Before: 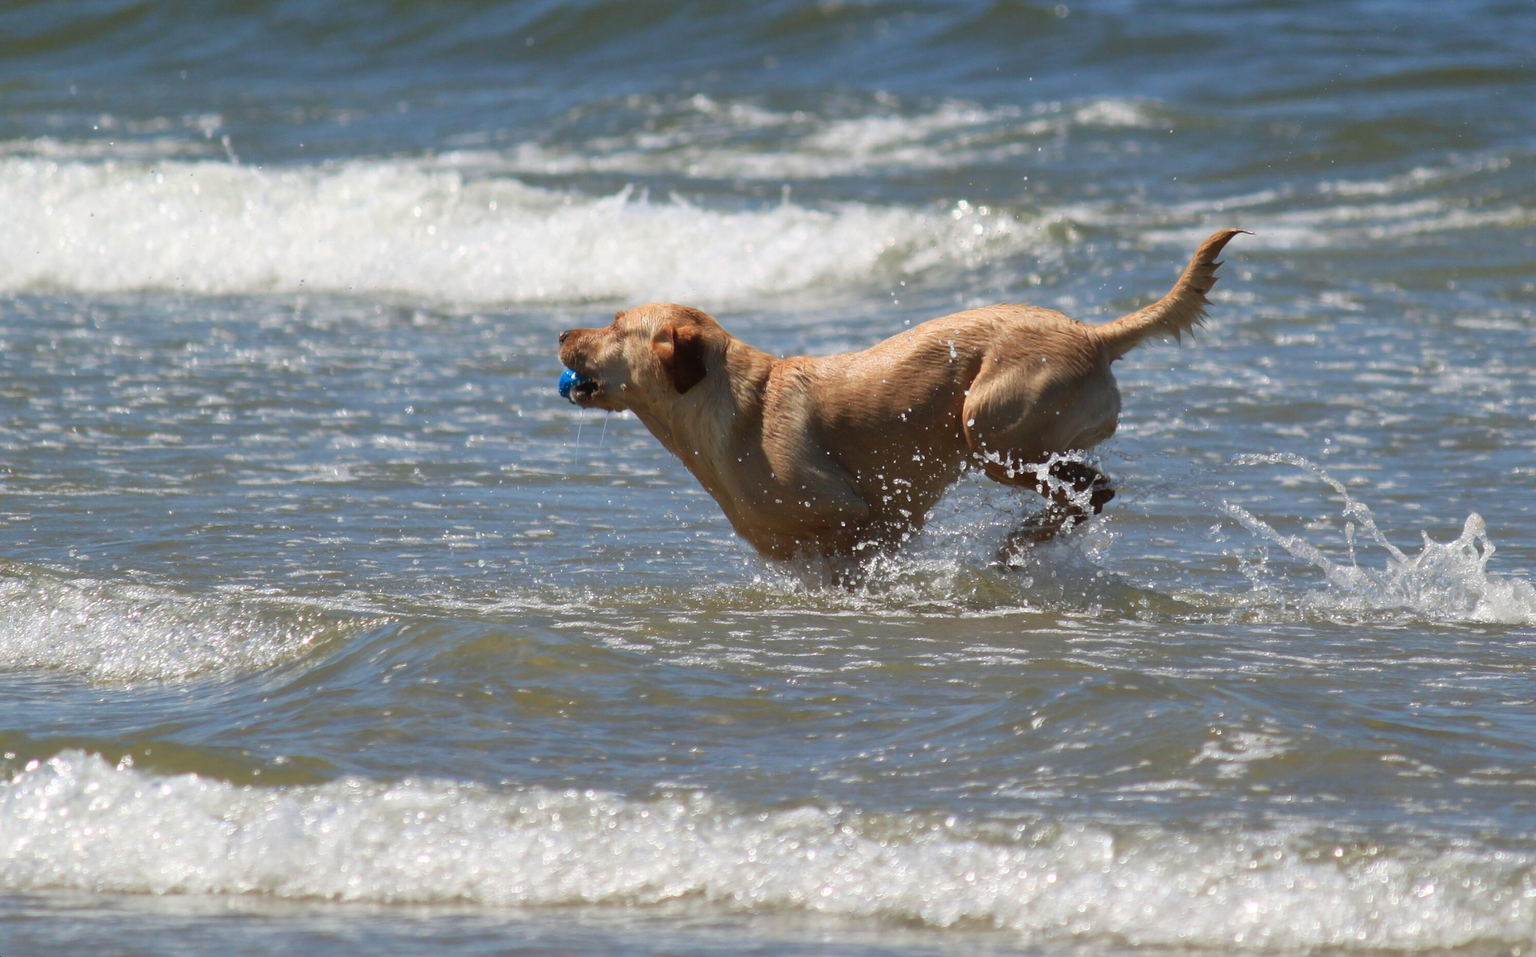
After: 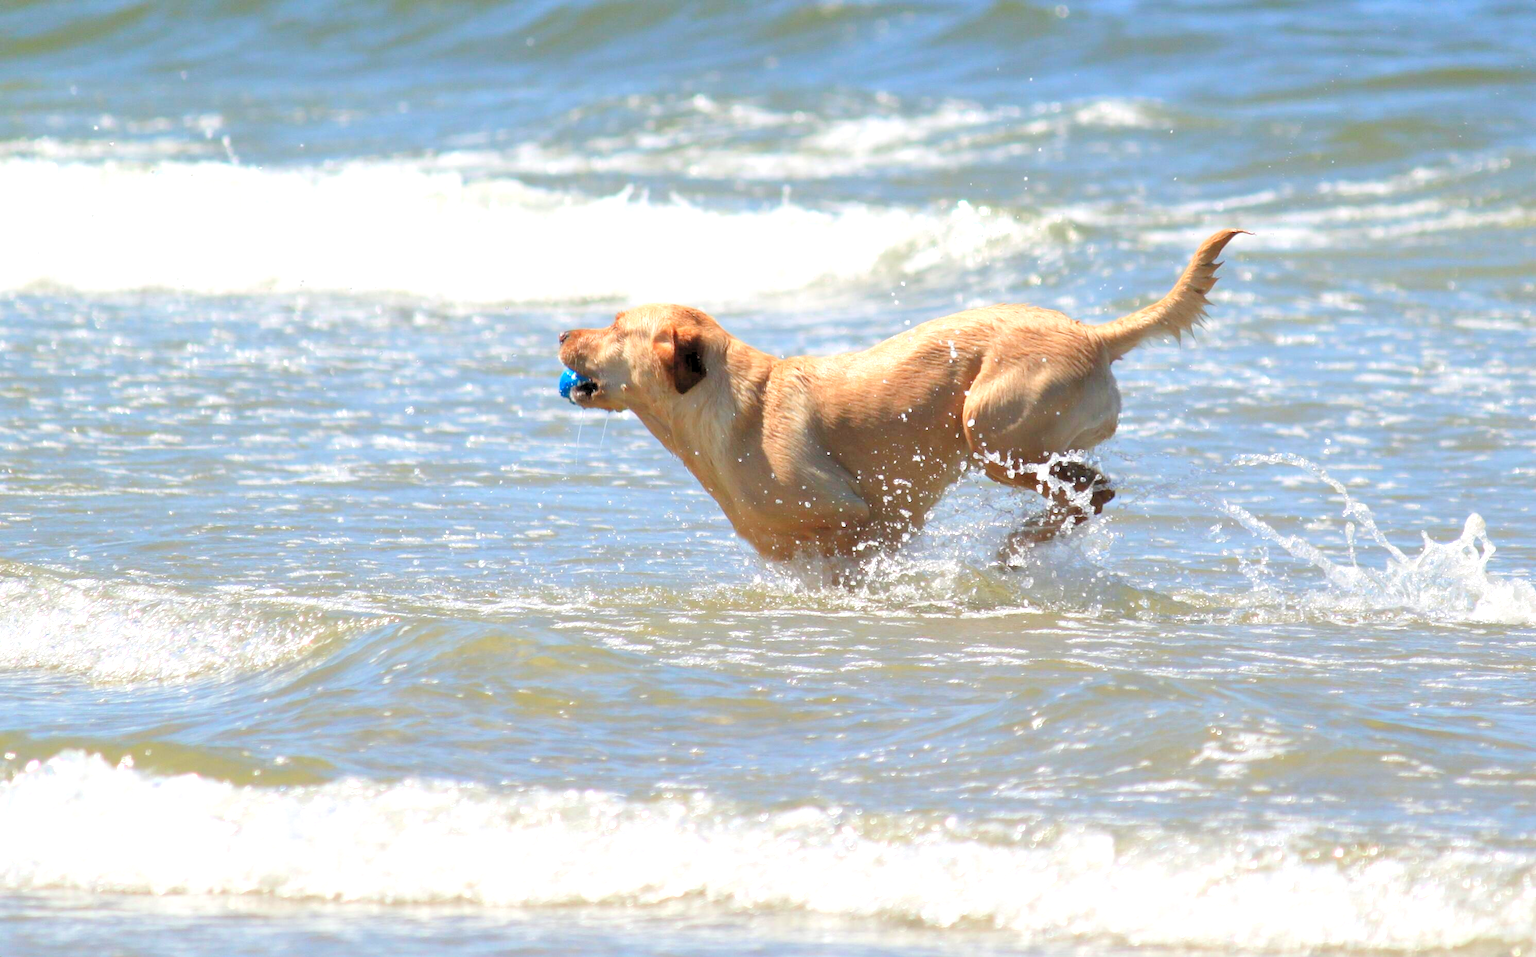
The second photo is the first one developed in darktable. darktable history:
levels: levels [0.072, 0.414, 0.976]
exposure: exposure 0.74 EV, compensate highlight preservation false
